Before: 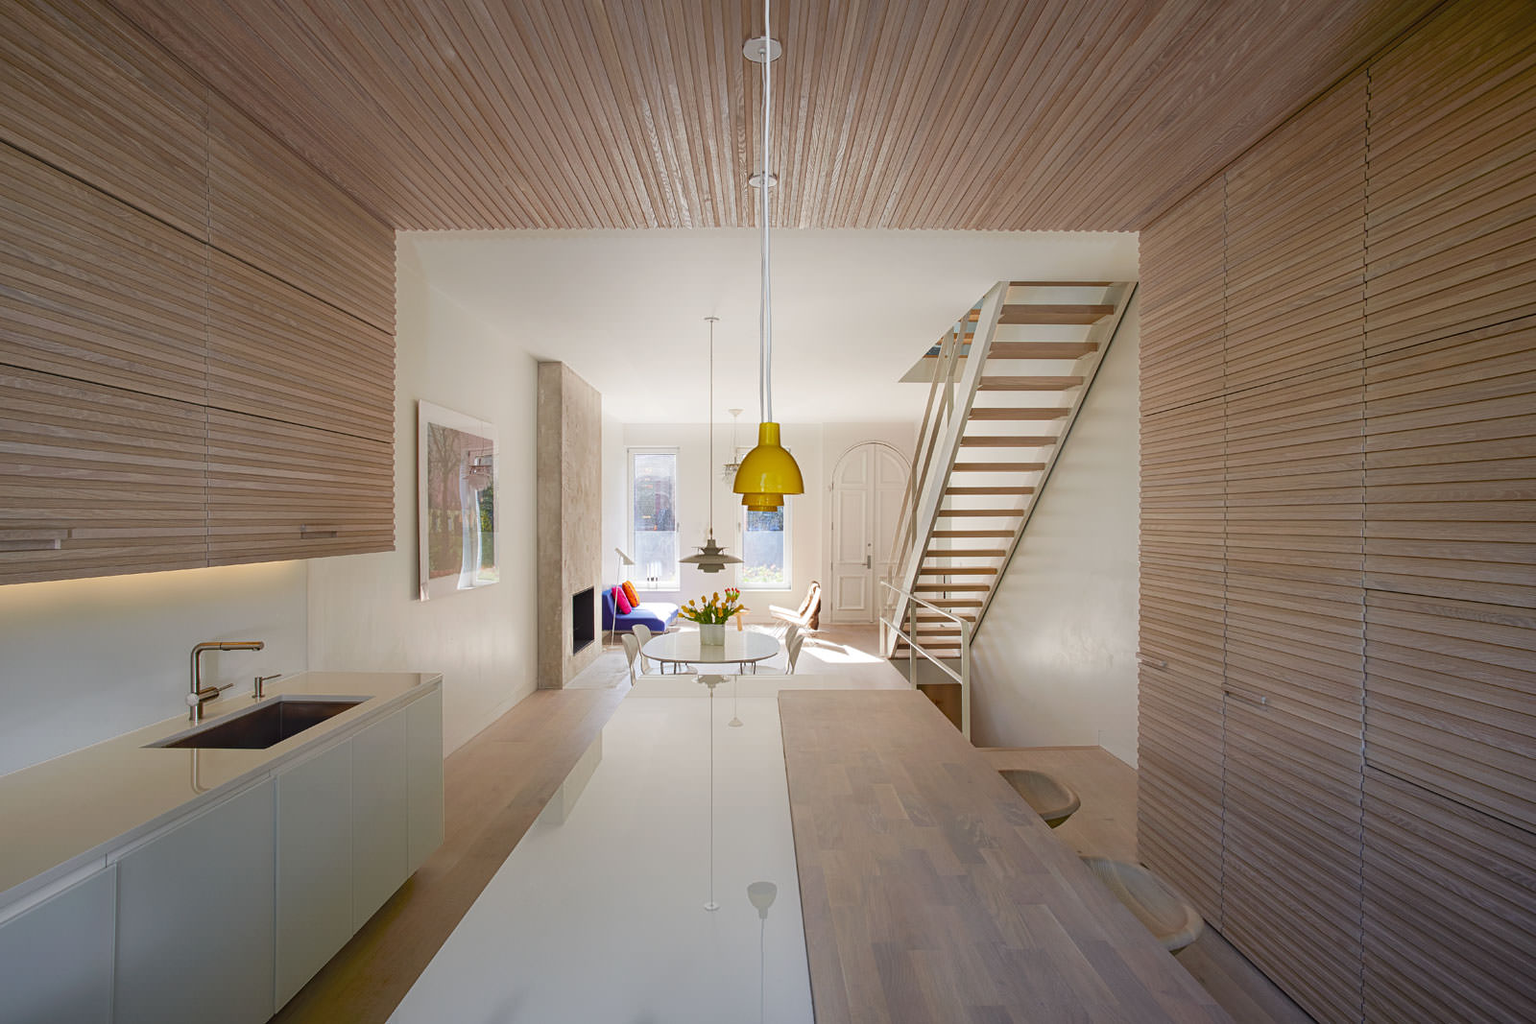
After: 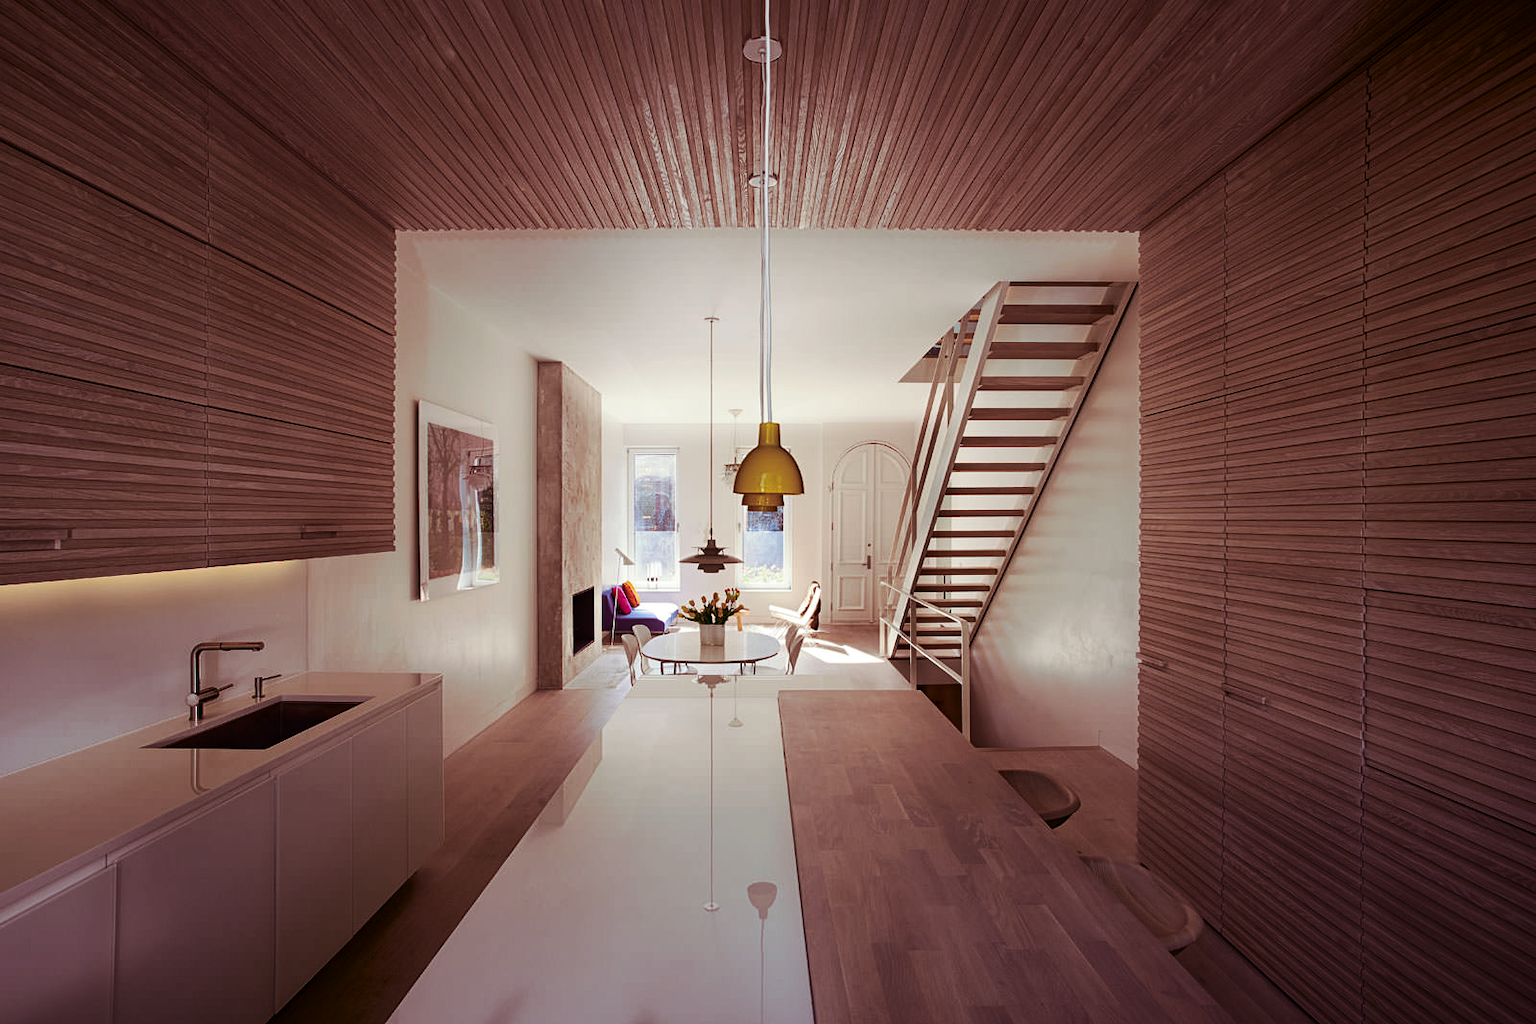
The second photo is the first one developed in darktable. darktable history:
contrast brightness saturation: contrast 0.19, brightness -0.24, saturation 0.11
split-toning: on, module defaults
